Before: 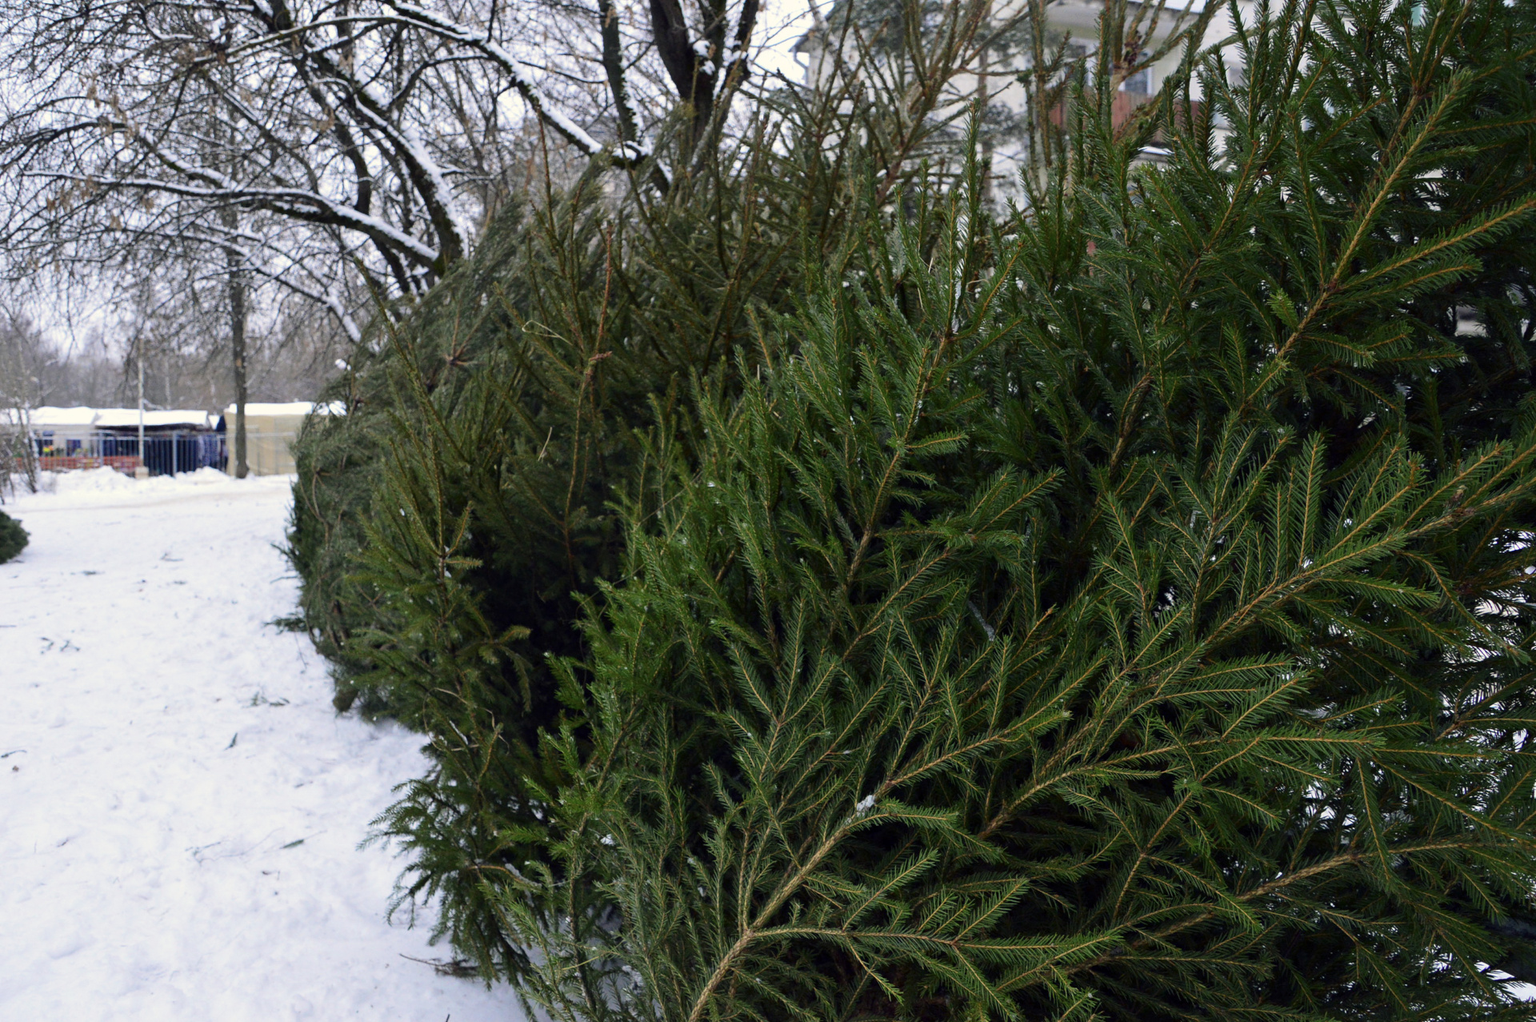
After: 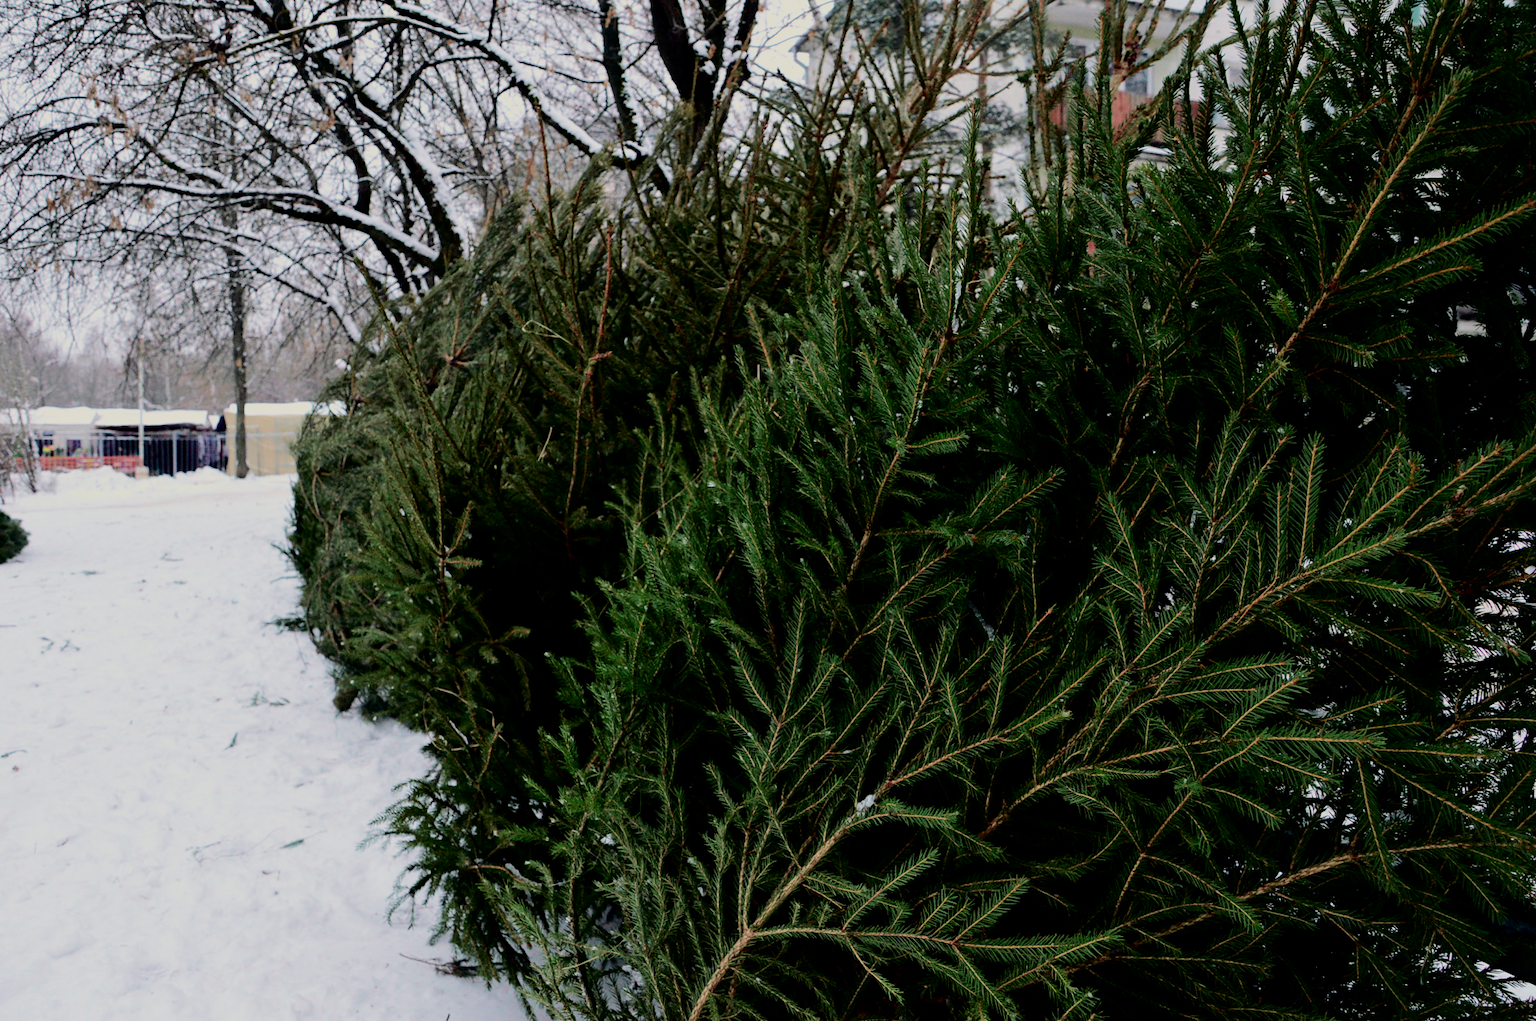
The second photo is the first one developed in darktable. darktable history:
tone curve: curves: ch0 [(0.003, 0) (0.066, 0.023) (0.149, 0.094) (0.264, 0.238) (0.395, 0.401) (0.517, 0.553) (0.716, 0.743) (0.813, 0.846) (1, 1)]; ch1 [(0, 0) (0.164, 0.115) (0.337, 0.332) (0.39, 0.398) (0.464, 0.461) (0.501, 0.5) (0.521, 0.529) (0.571, 0.588) (0.652, 0.681) (0.733, 0.749) (0.811, 0.796) (1, 1)]; ch2 [(0, 0) (0.337, 0.382) (0.464, 0.476) (0.501, 0.502) (0.527, 0.54) (0.556, 0.567) (0.6, 0.59) (0.687, 0.675) (1, 1)], color space Lab, independent channels, preserve colors none
filmic rgb: black relative exposure -7.65 EV, white relative exposure 4.56 EV, hardness 3.61
